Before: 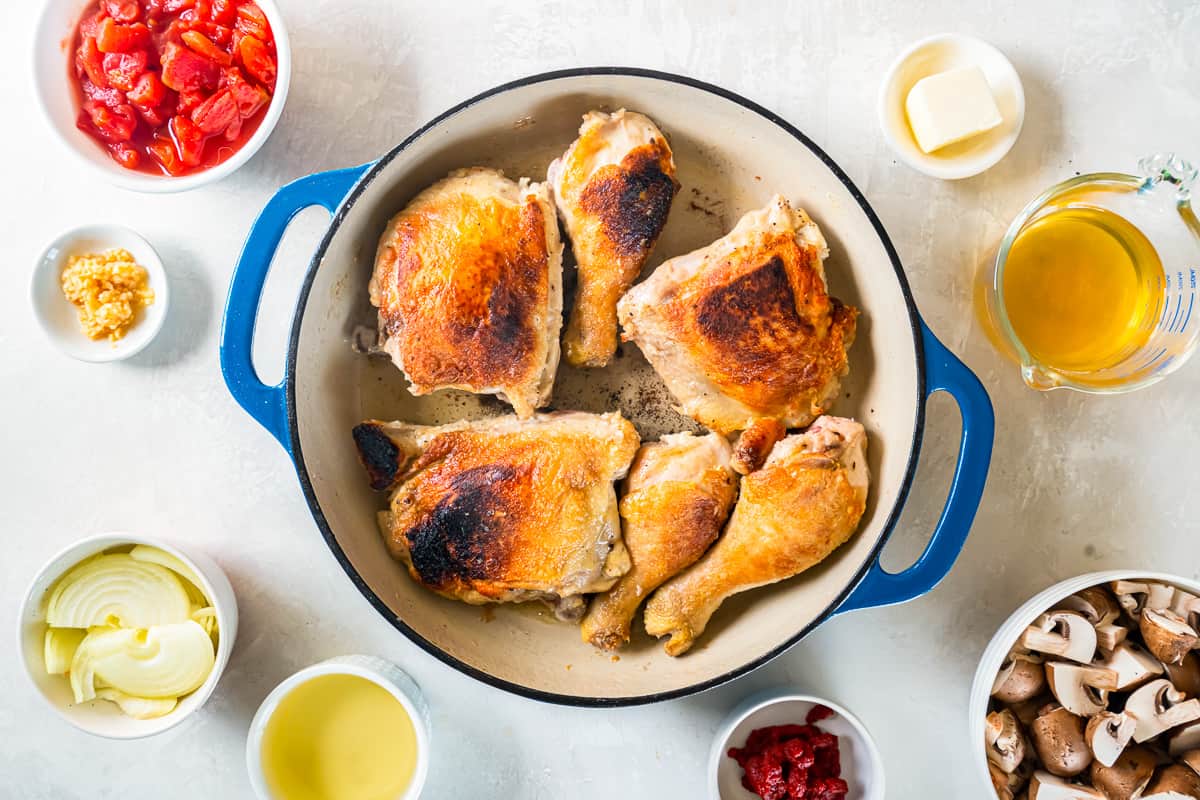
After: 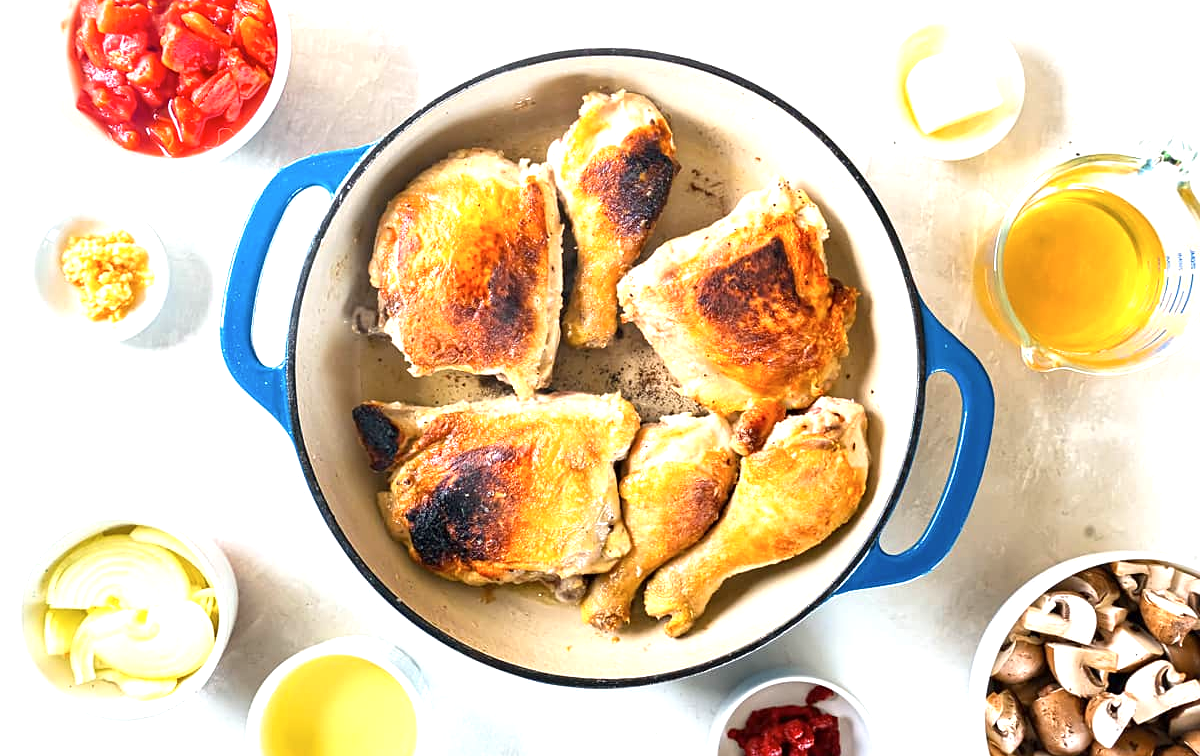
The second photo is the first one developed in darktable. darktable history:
contrast brightness saturation: contrast 0.01, saturation -0.05
exposure: exposure 0.77 EV, compensate highlight preservation false
sharpen: amount 0.2
crop and rotate: top 2.479%, bottom 3.018%
